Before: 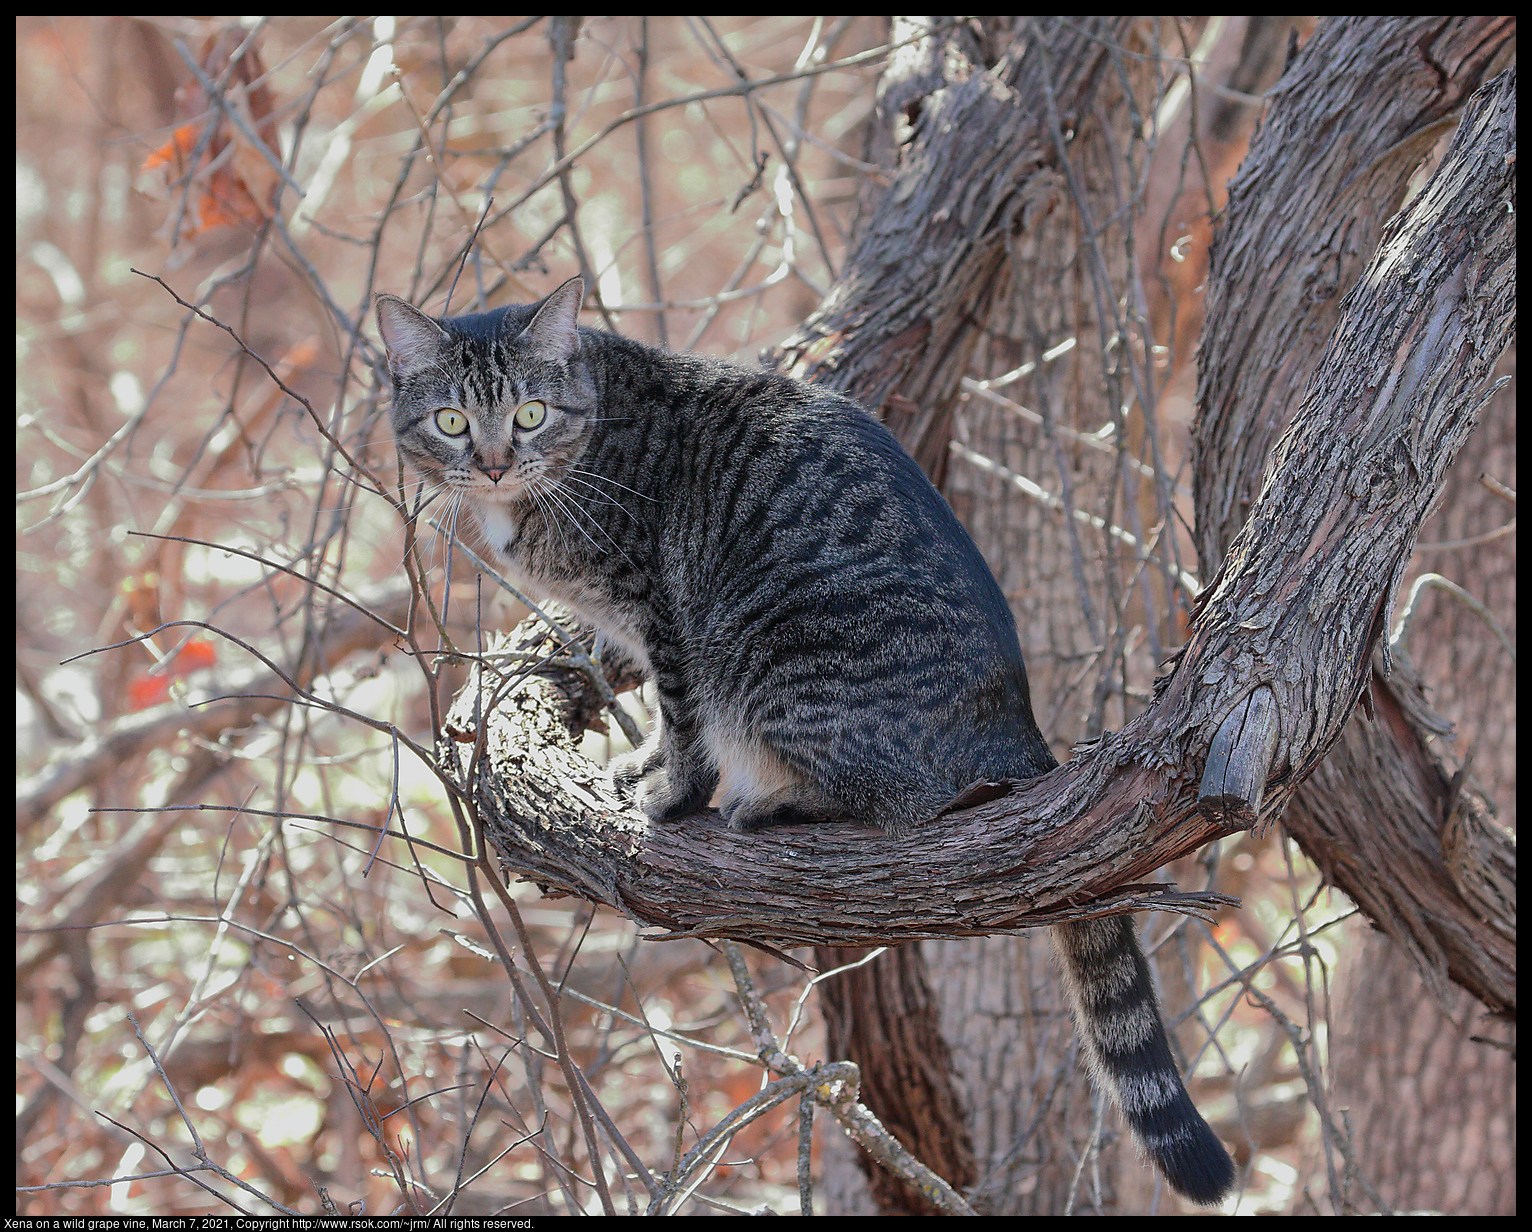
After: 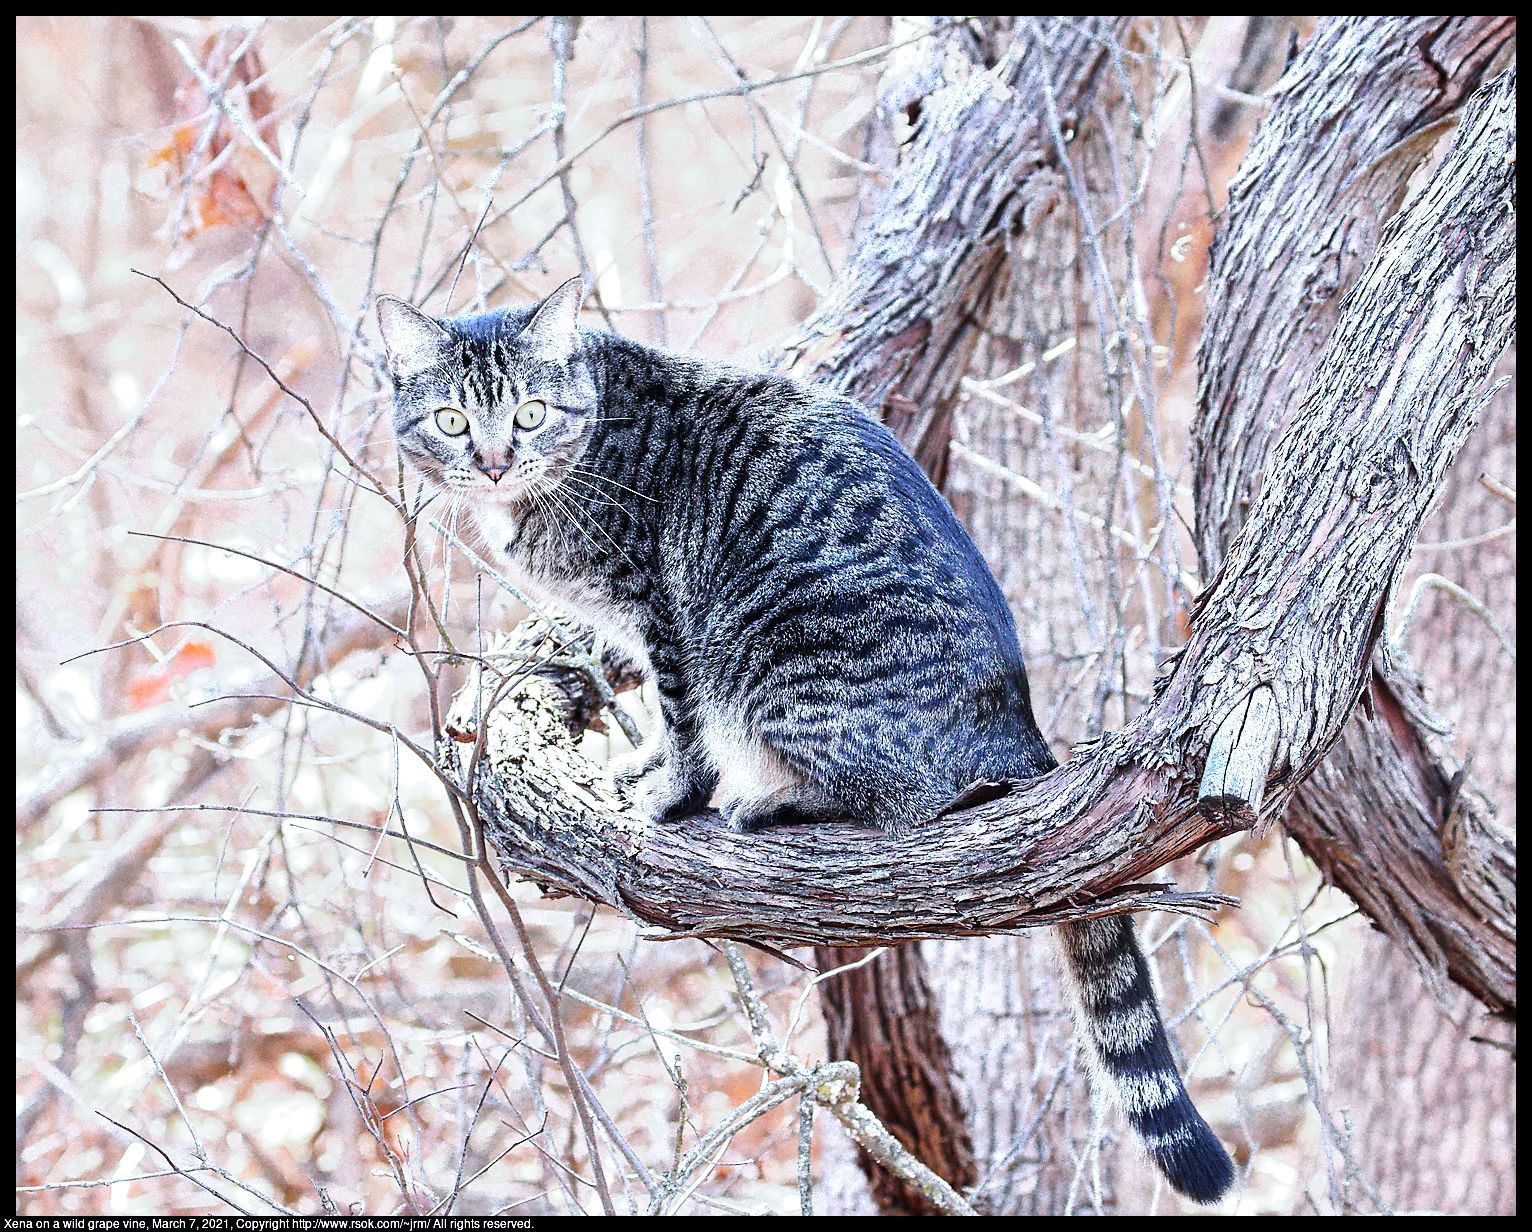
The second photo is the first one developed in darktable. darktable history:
base curve: curves: ch0 [(0, 0) (0, 0.001) (0.001, 0.001) (0.004, 0.002) (0.007, 0.004) (0.015, 0.013) (0.033, 0.045) (0.052, 0.096) (0.075, 0.17) (0.099, 0.241) (0.163, 0.42) (0.219, 0.55) (0.259, 0.616) (0.327, 0.722) (0.365, 0.765) (0.522, 0.873) (0.547, 0.881) (0.689, 0.919) (0.826, 0.952) (1, 1)], preserve colors none
white balance: red 0.924, blue 1.095
color zones: curves: ch0 [(0.203, 0.433) (0.607, 0.517) (0.697, 0.696) (0.705, 0.897)]
color correction: saturation 0.98
